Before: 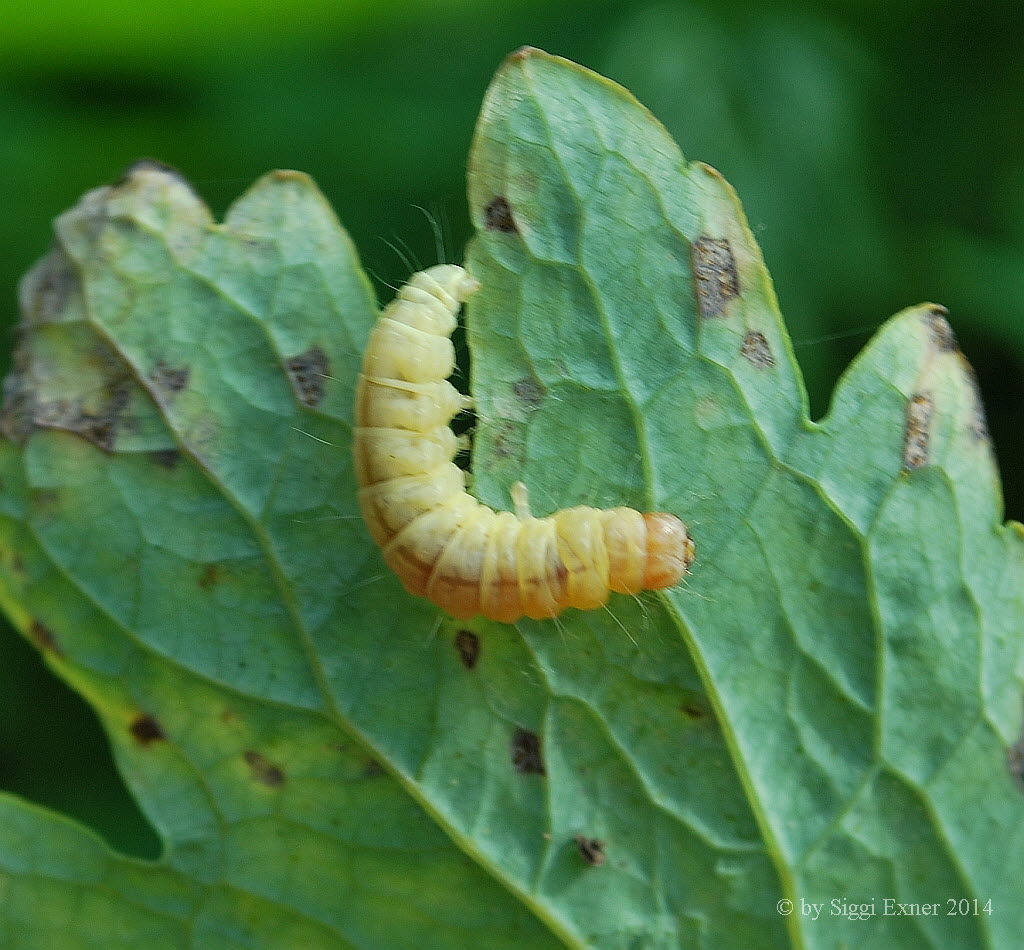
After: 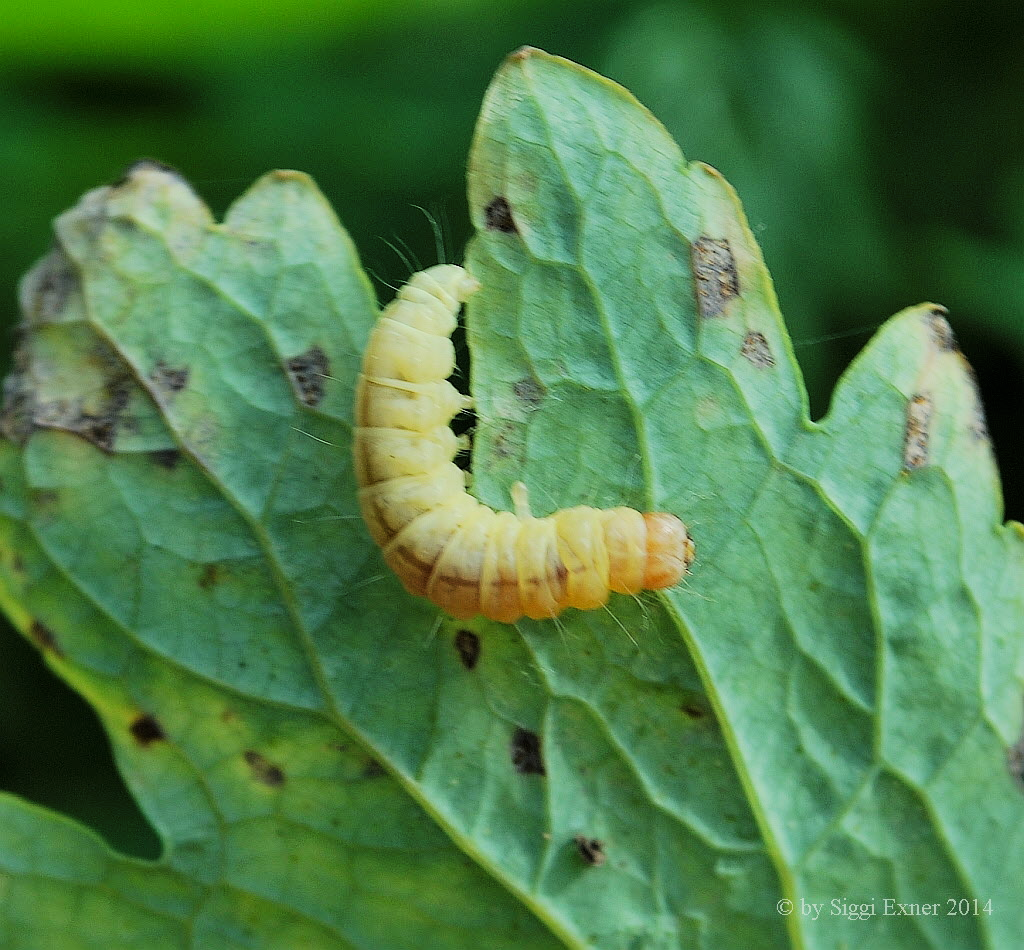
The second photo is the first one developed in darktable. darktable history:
base curve: curves: ch0 [(0, 0) (0.472, 0.508) (1, 1)]
tone curve: curves: ch0 [(0, 0) (0.049, 0.01) (0.154, 0.081) (0.491, 0.519) (0.748, 0.765) (1, 0.919)]; ch1 [(0, 0) (0.172, 0.123) (0.317, 0.272) (0.391, 0.424) (0.499, 0.497) (0.531, 0.541) (0.615, 0.608) (0.741, 0.783) (1, 1)]; ch2 [(0, 0) (0.411, 0.424) (0.483, 0.478) (0.546, 0.532) (0.652, 0.633) (1, 1)], color space Lab, linked channels, preserve colors none
